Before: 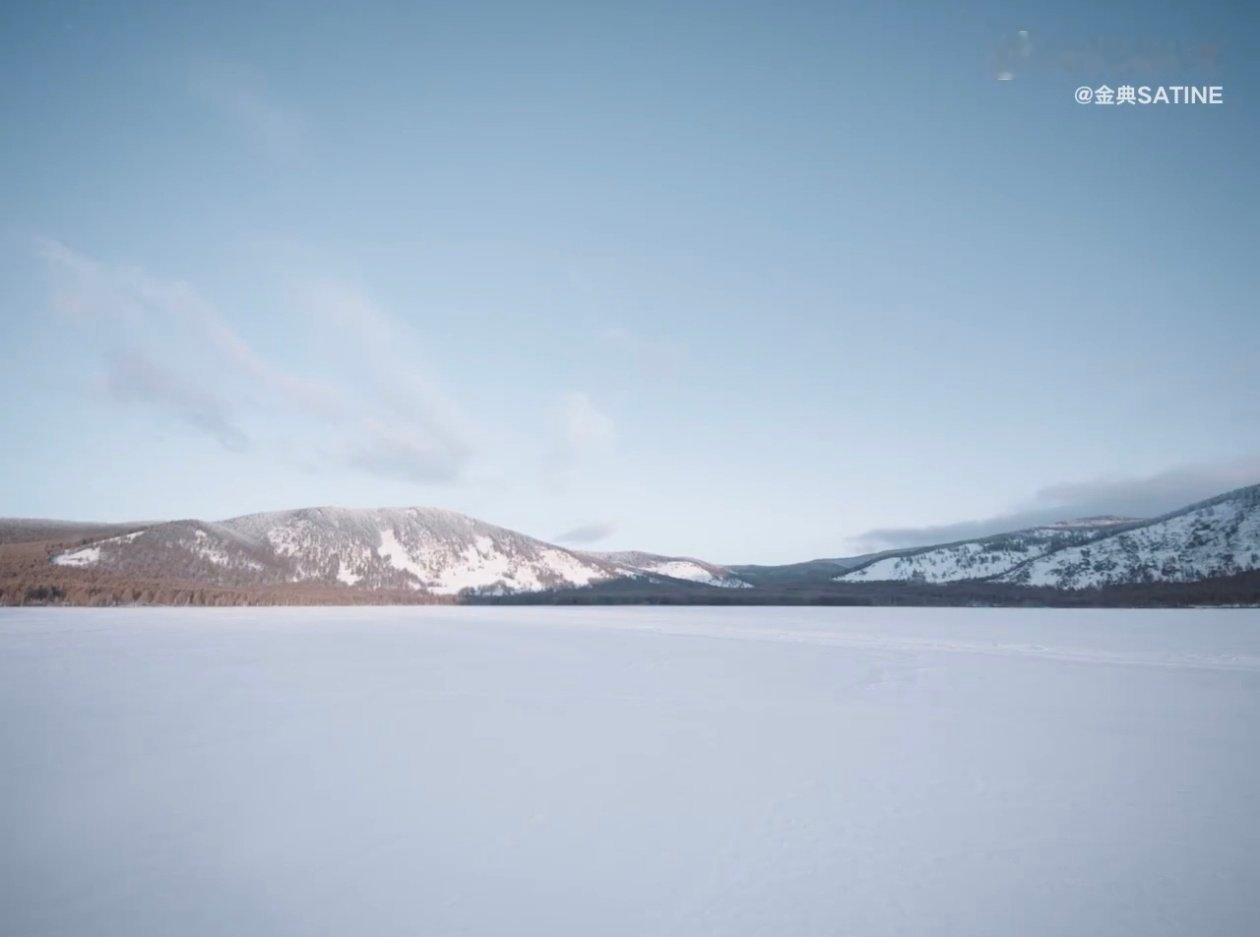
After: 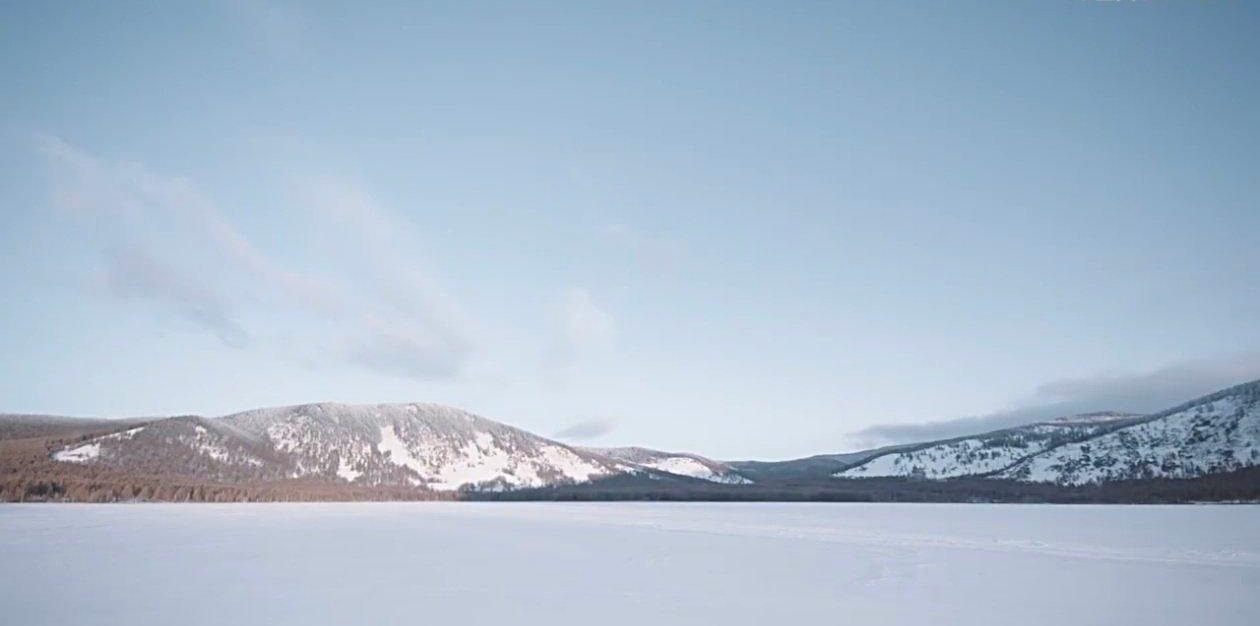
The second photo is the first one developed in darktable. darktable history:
sharpen: radius 2.745
crop: top 11.15%, bottom 21.941%
